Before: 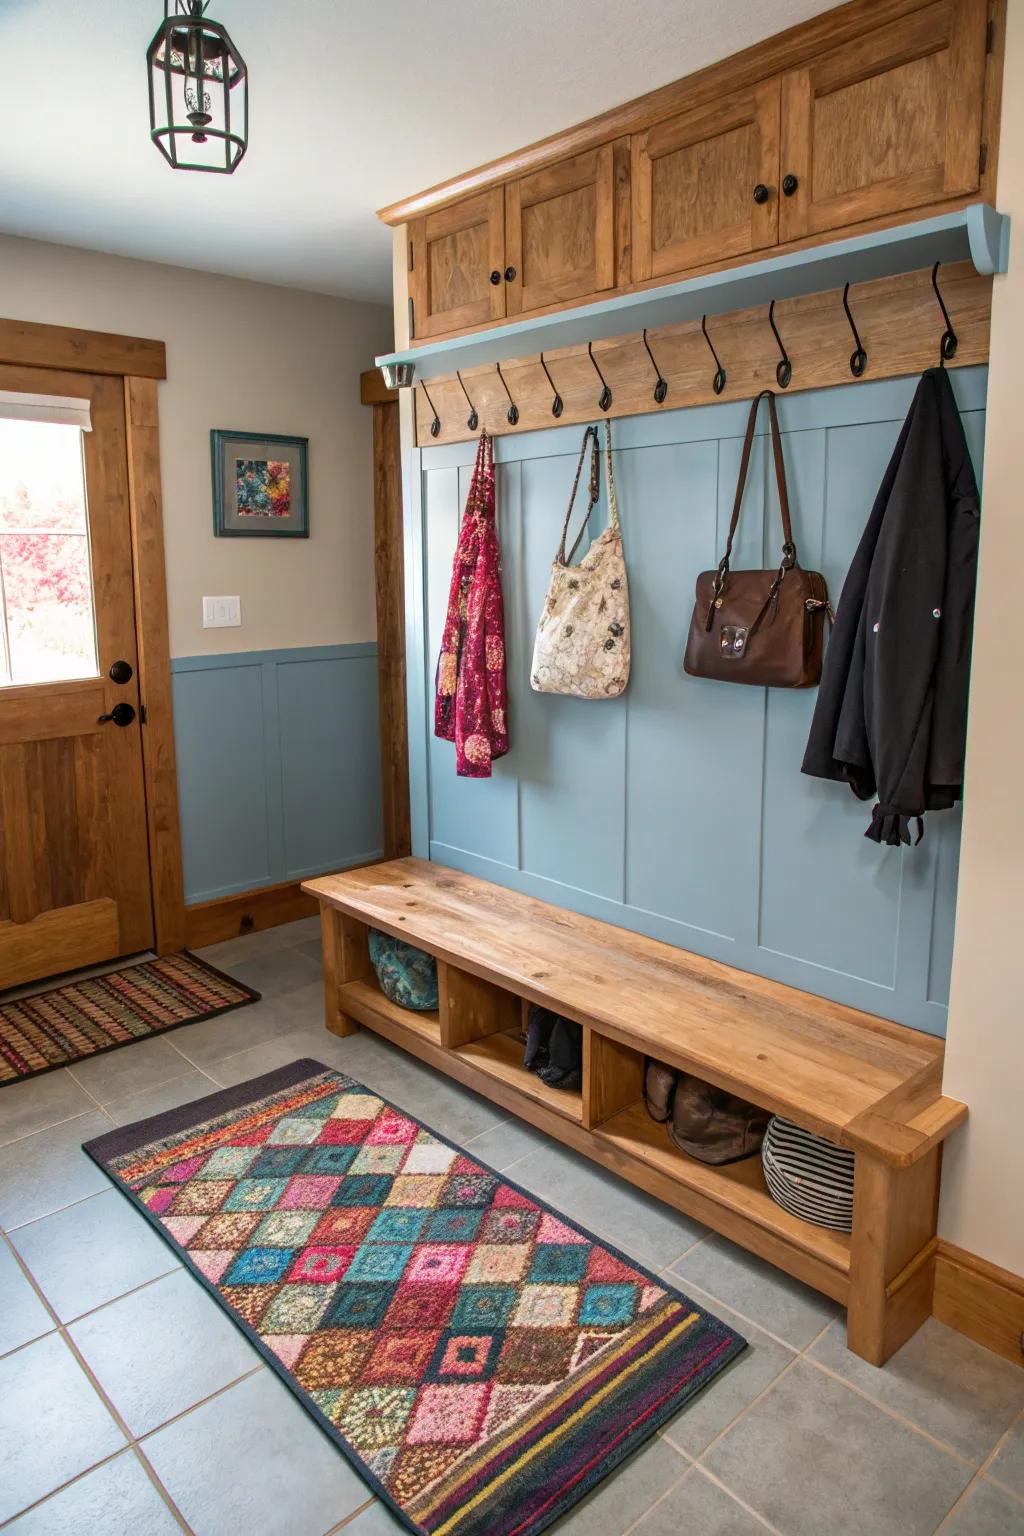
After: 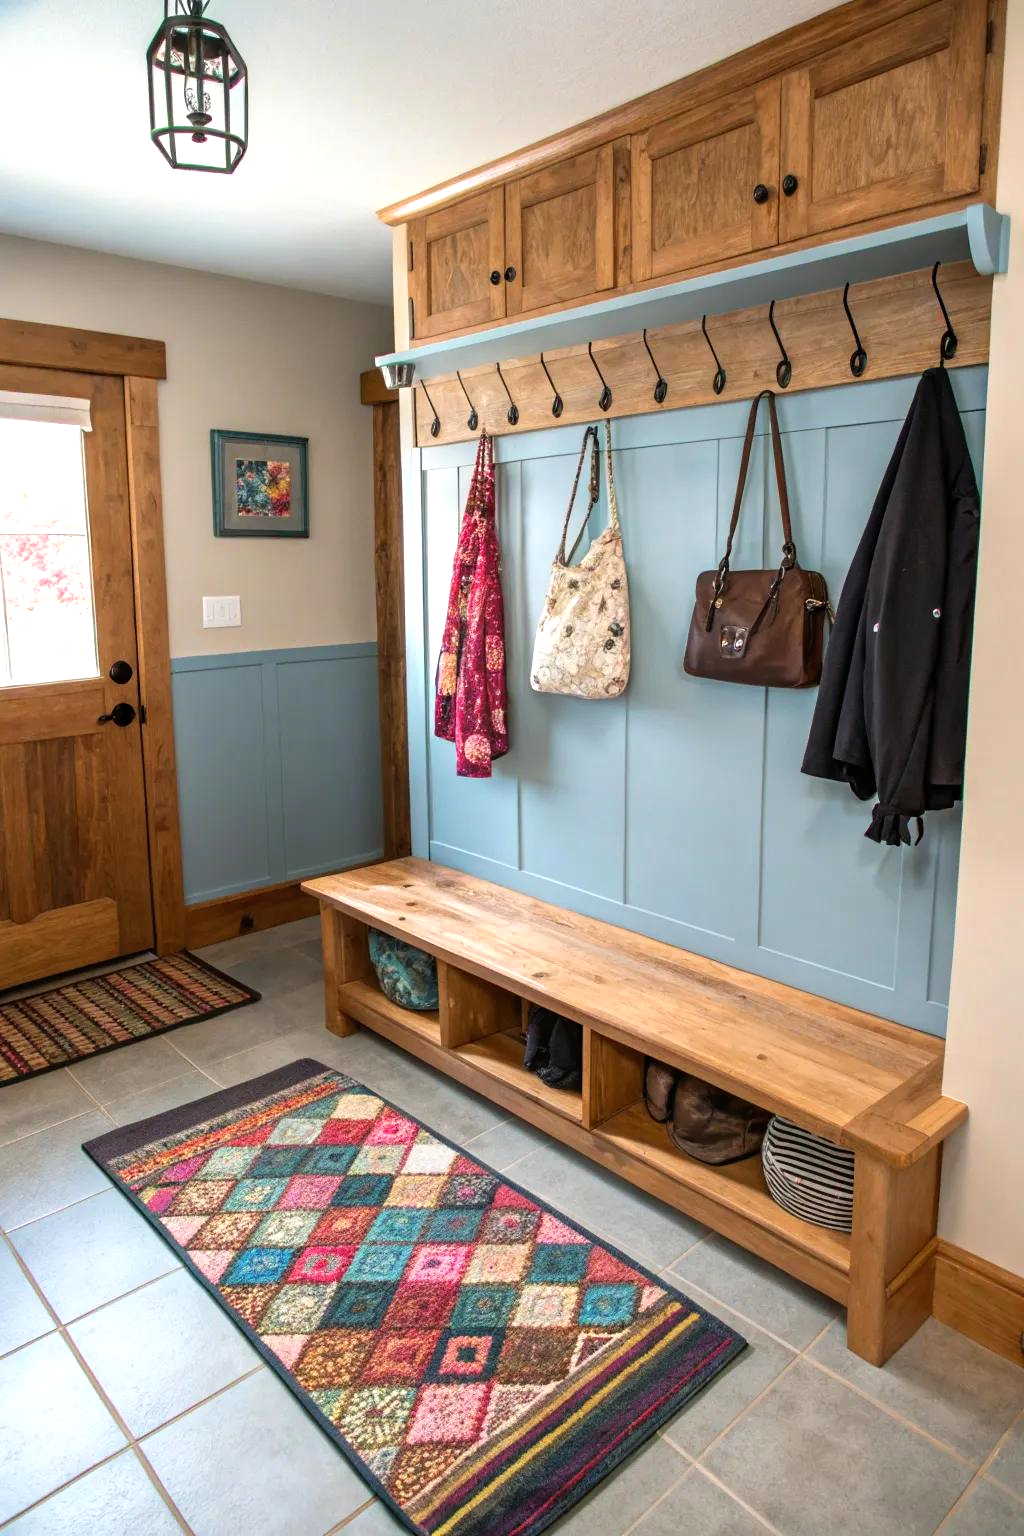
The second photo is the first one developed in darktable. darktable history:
tone equalizer: -8 EV -0.421 EV, -7 EV -0.412 EV, -6 EV -0.363 EV, -5 EV -0.215 EV, -3 EV 0.189 EV, -2 EV 0.347 EV, -1 EV 0.383 EV, +0 EV 0.417 EV
